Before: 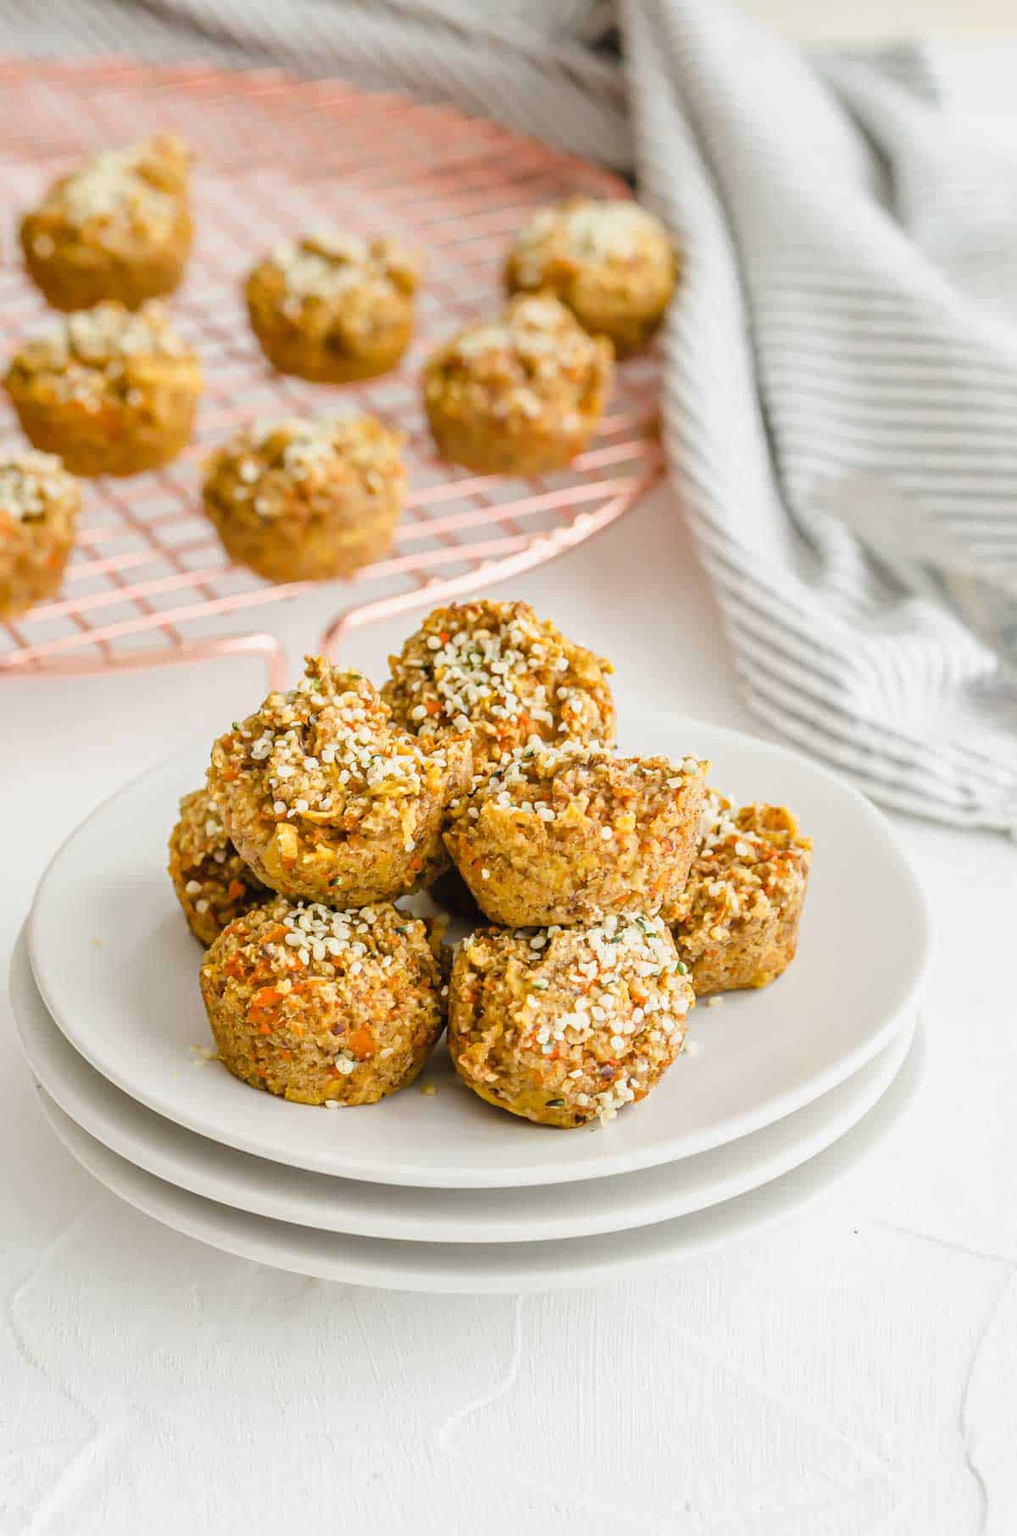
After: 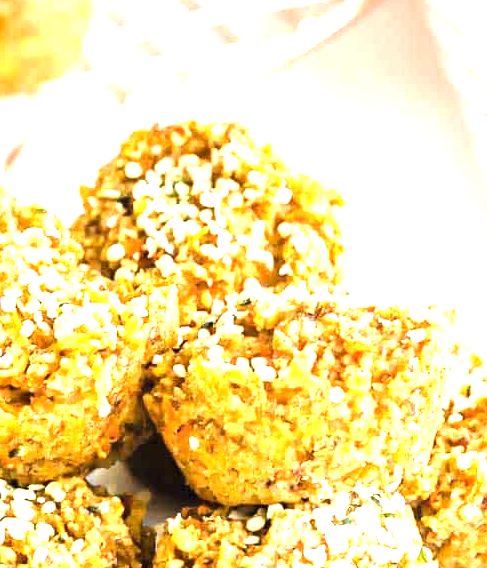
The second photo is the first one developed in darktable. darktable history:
exposure: exposure 1.091 EV, compensate exposure bias true, compensate highlight preservation false
crop: left 31.666%, top 32.487%, right 27.744%, bottom 36.149%
tone equalizer: -8 EV -0.388 EV, -7 EV -0.424 EV, -6 EV -0.37 EV, -5 EV -0.213 EV, -3 EV 0.197 EV, -2 EV 0.359 EV, -1 EV 0.366 EV, +0 EV 0.401 EV, edges refinement/feathering 500, mask exposure compensation -1.57 EV, preserve details no
